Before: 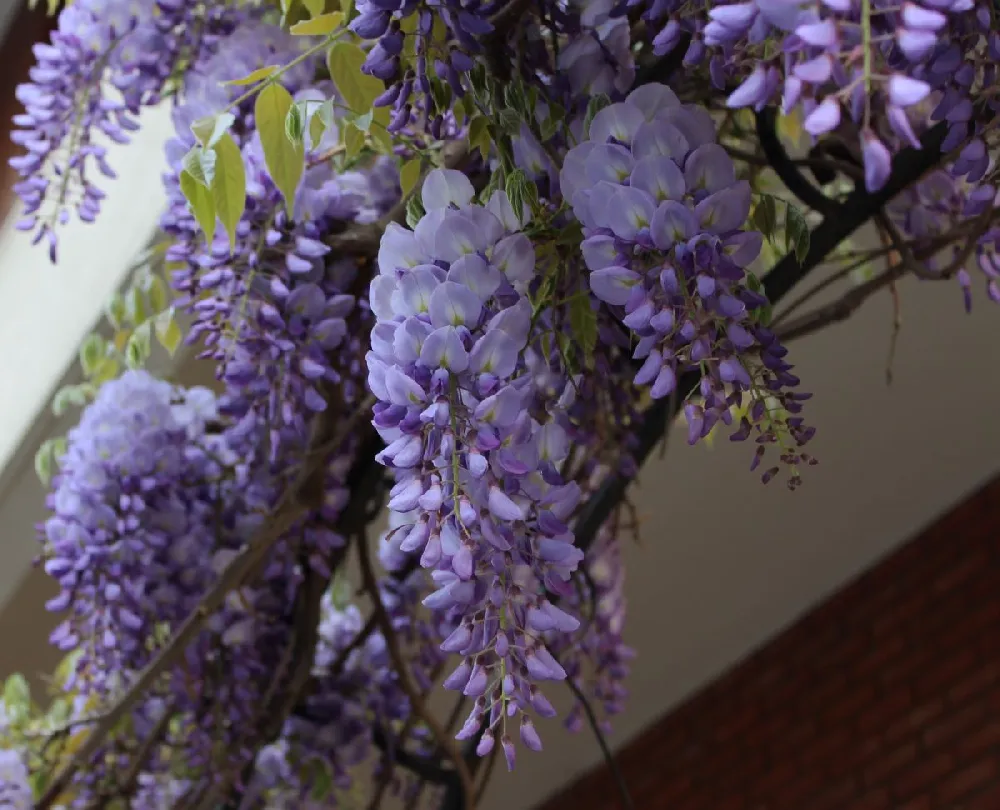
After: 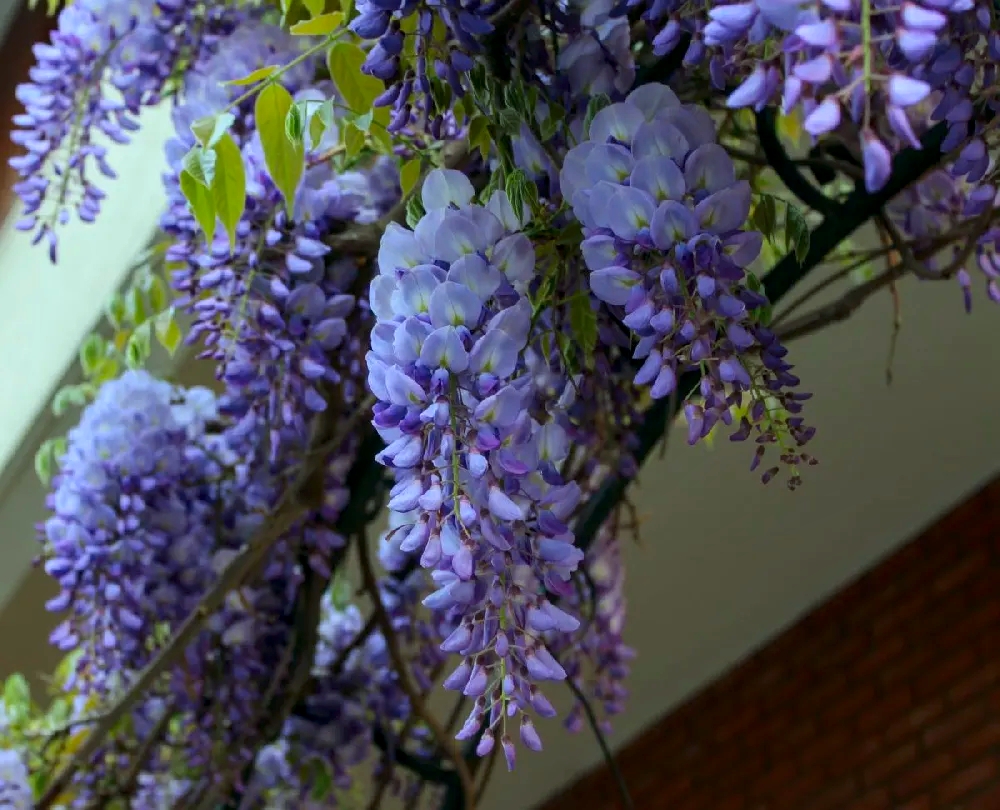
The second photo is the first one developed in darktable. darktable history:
local contrast: on, module defaults
color correction: highlights a* -7.44, highlights b* 1.52, shadows a* -3.68, saturation 1.44
